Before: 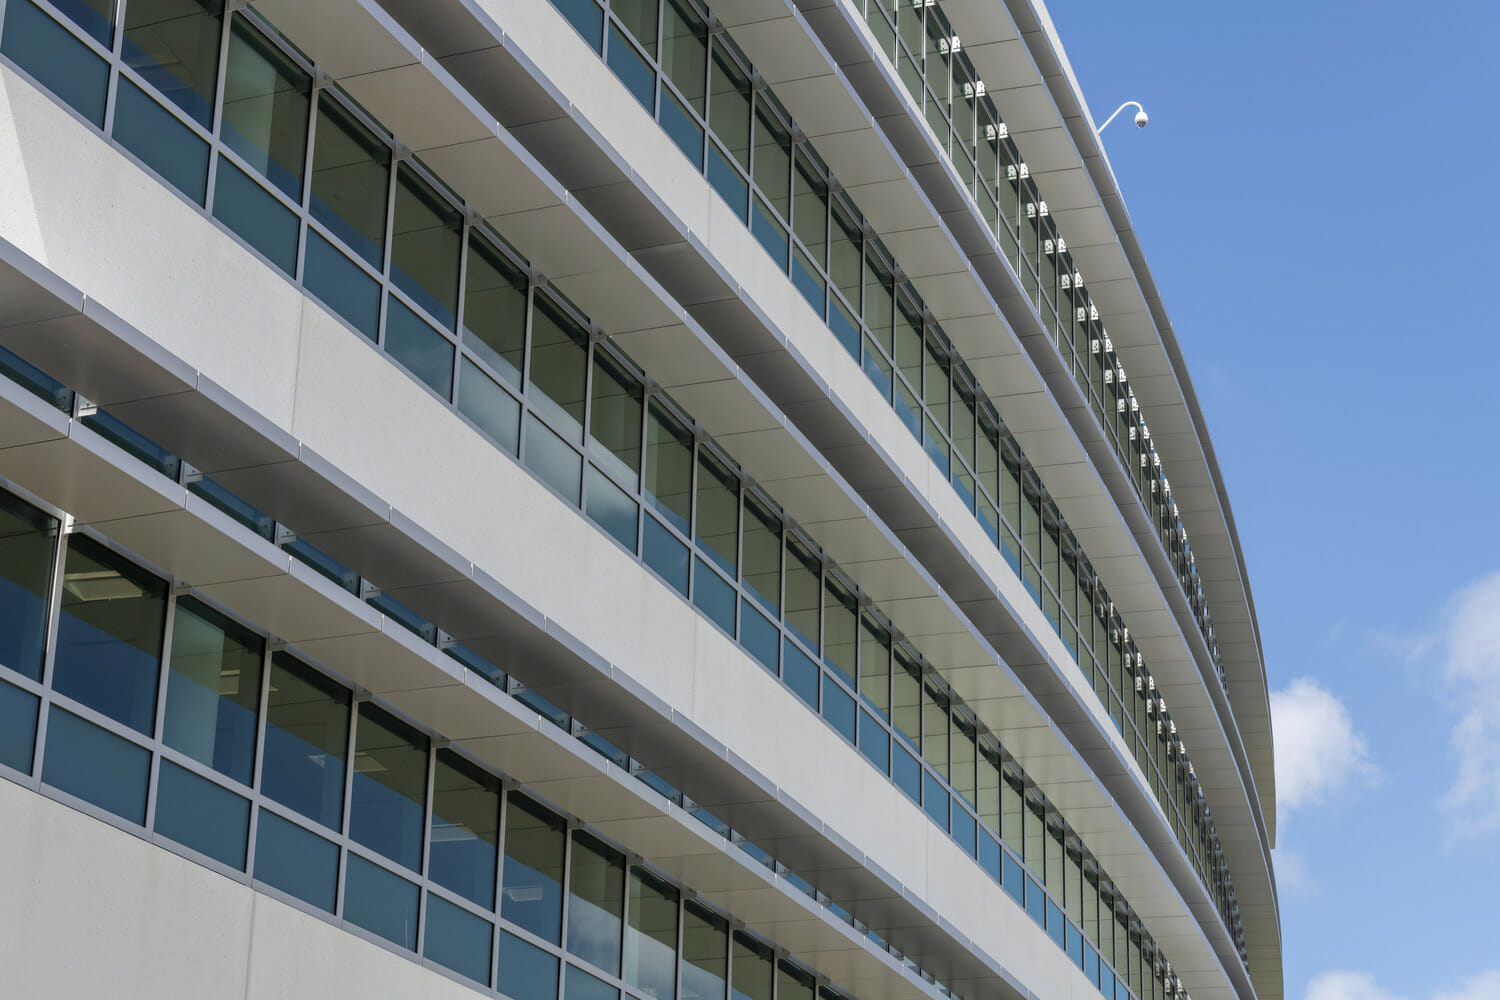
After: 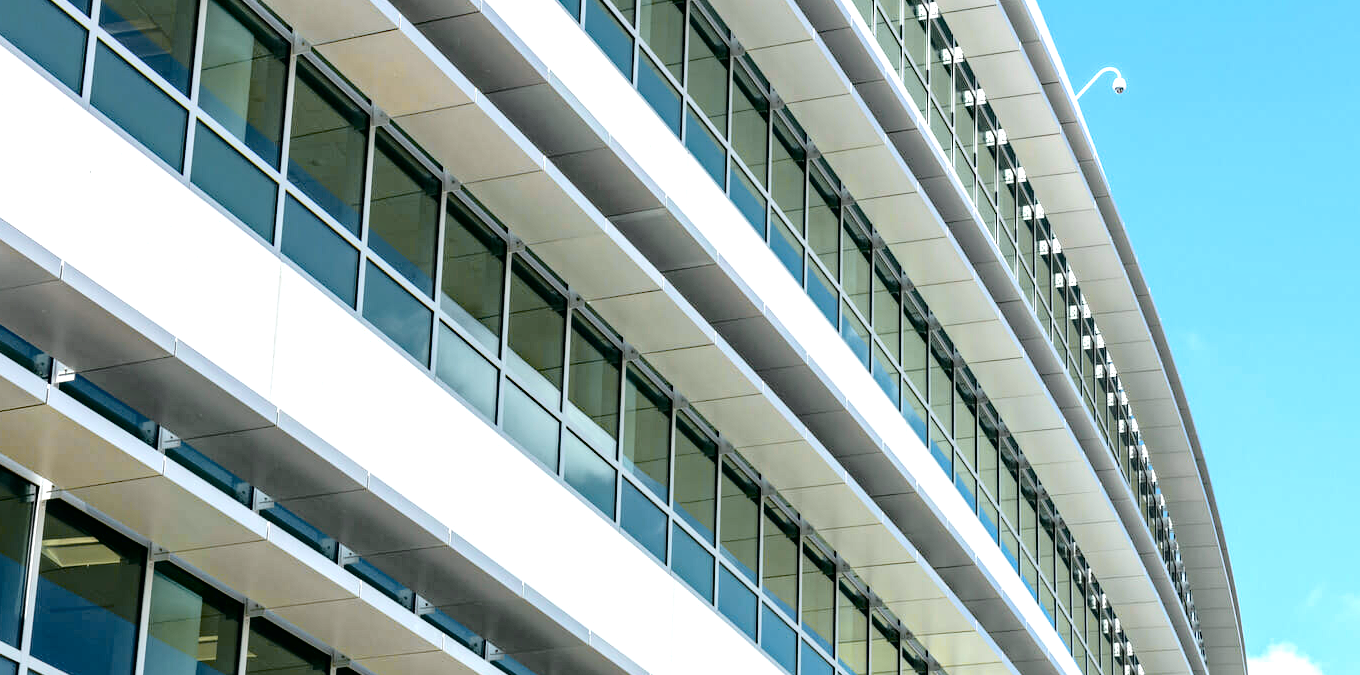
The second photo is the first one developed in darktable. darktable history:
tone curve: curves: ch0 [(0, 0) (0.081, 0.044) (0.185, 0.13) (0.283, 0.238) (0.416, 0.449) (0.495, 0.524) (0.686, 0.743) (0.826, 0.865) (0.978, 0.988)]; ch1 [(0, 0) (0.147, 0.166) (0.321, 0.362) (0.371, 0.402) (0.423, 0.442) (0.479, 0.472) (0.505, 0.497) (0.521, 0.506) (0.551, 0.537) (0.586, 0.574) (0.625, 0.618) (0.68, 0.681) (1, 1)]; ch2 [(0, 0) (0.346, 0.362) (0.404, 0.427) (0.502, 0.495) (0.531, 0.513) (0.547, 0.533) (0.582, 0.596) (0.629, 0.631) (0.717, 0.678) (1, 1)], color space Lab, independent channels, preserve colors none
haze removal: strength 0.29, distance 0.25, compatibility mode true, adaptive false
exposure: black level correction 0, exposure 1.2 EV, compensate exposure bias true, compensate highlight preservation false
crop: left 1.509%, top 3.452%, right 7.696%, bottom 28.452%
